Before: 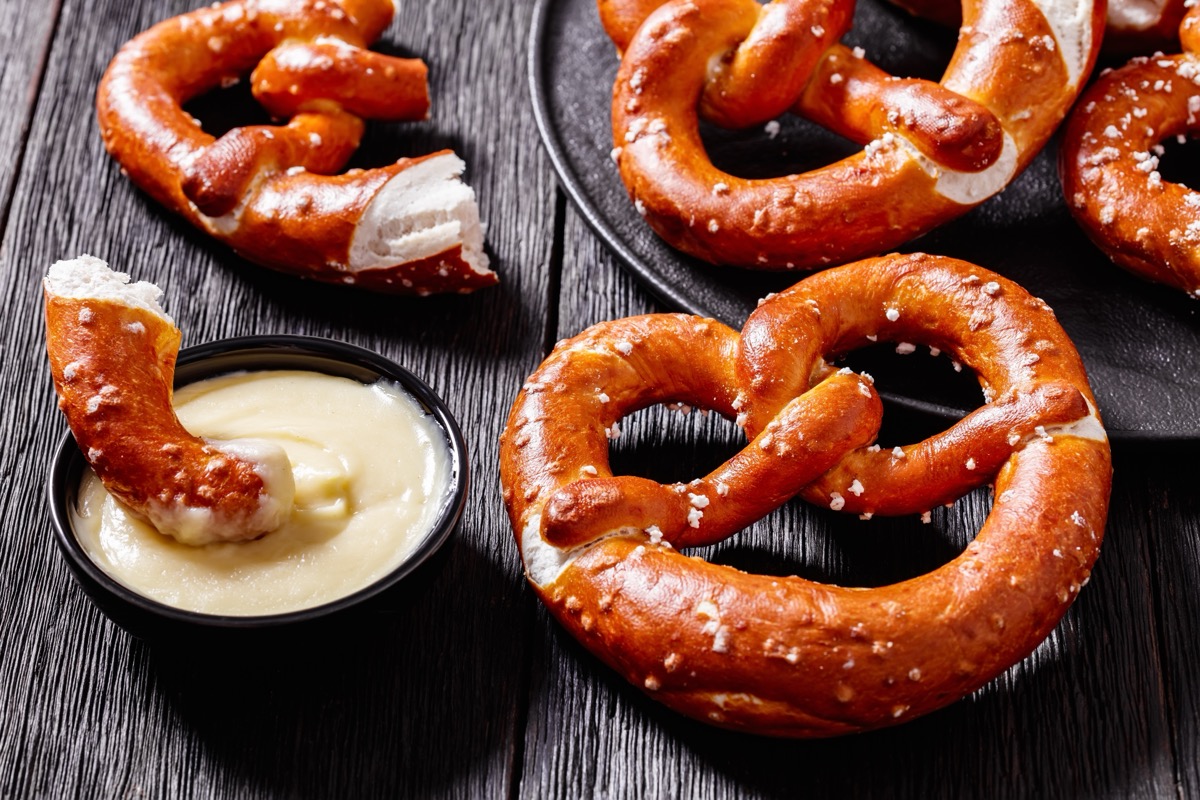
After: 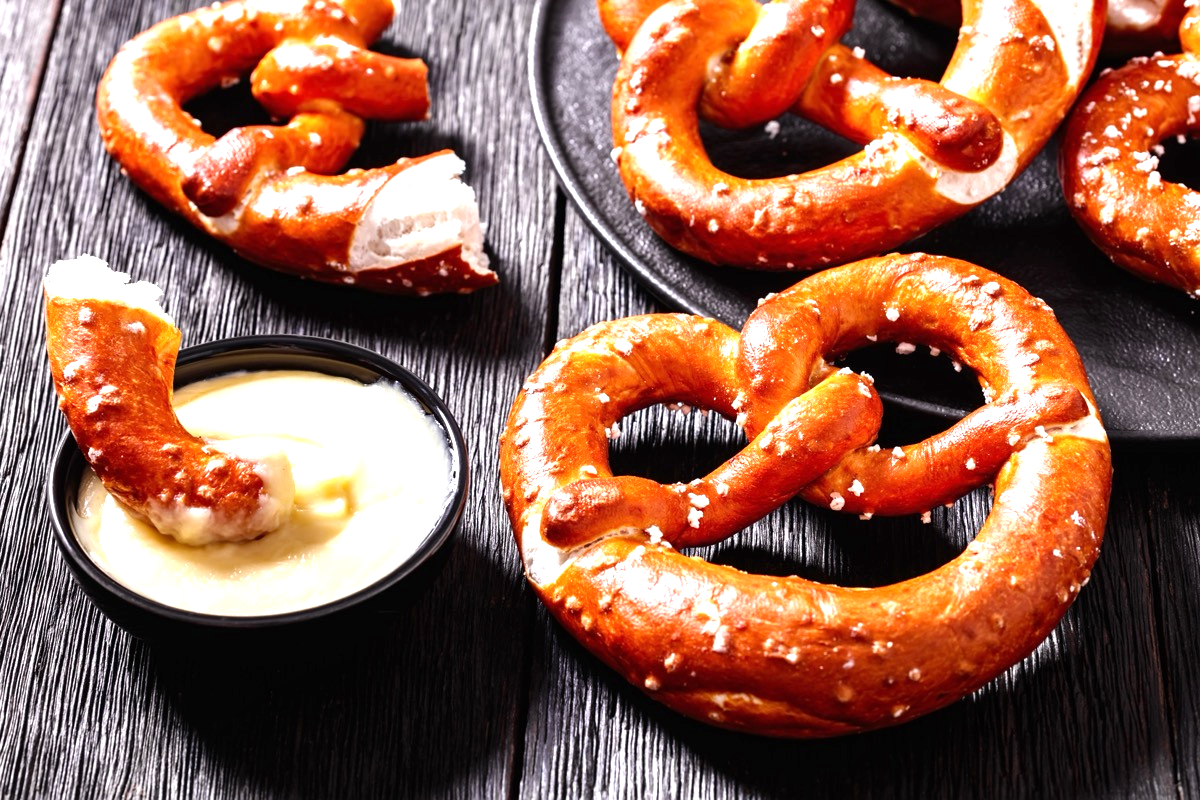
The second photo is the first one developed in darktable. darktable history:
tone equalizer: -8 EV -1.07 EV, -7 EV -0.985 EV, -6 EV -0.888 EV, -5 EV -0.608 EV, -3 EV 0.594 EV, -2 EV 0.86 EV, -1 EV 0.992 EV, +0 EV 1.06 EV, smoothing diameter 24.82%, edges refinement/feathering 5.88, preserve details guided filter
